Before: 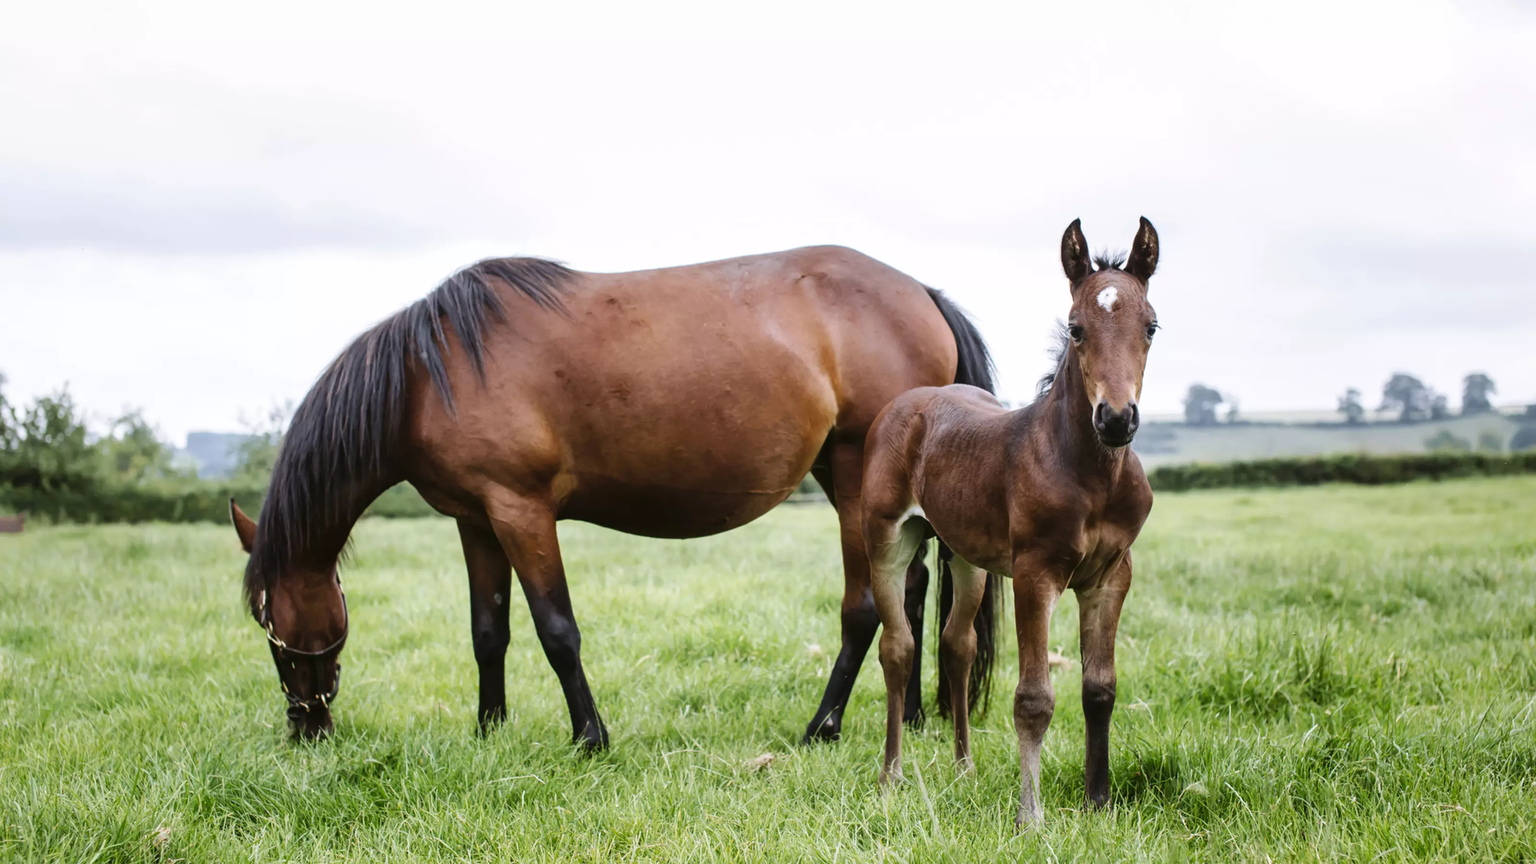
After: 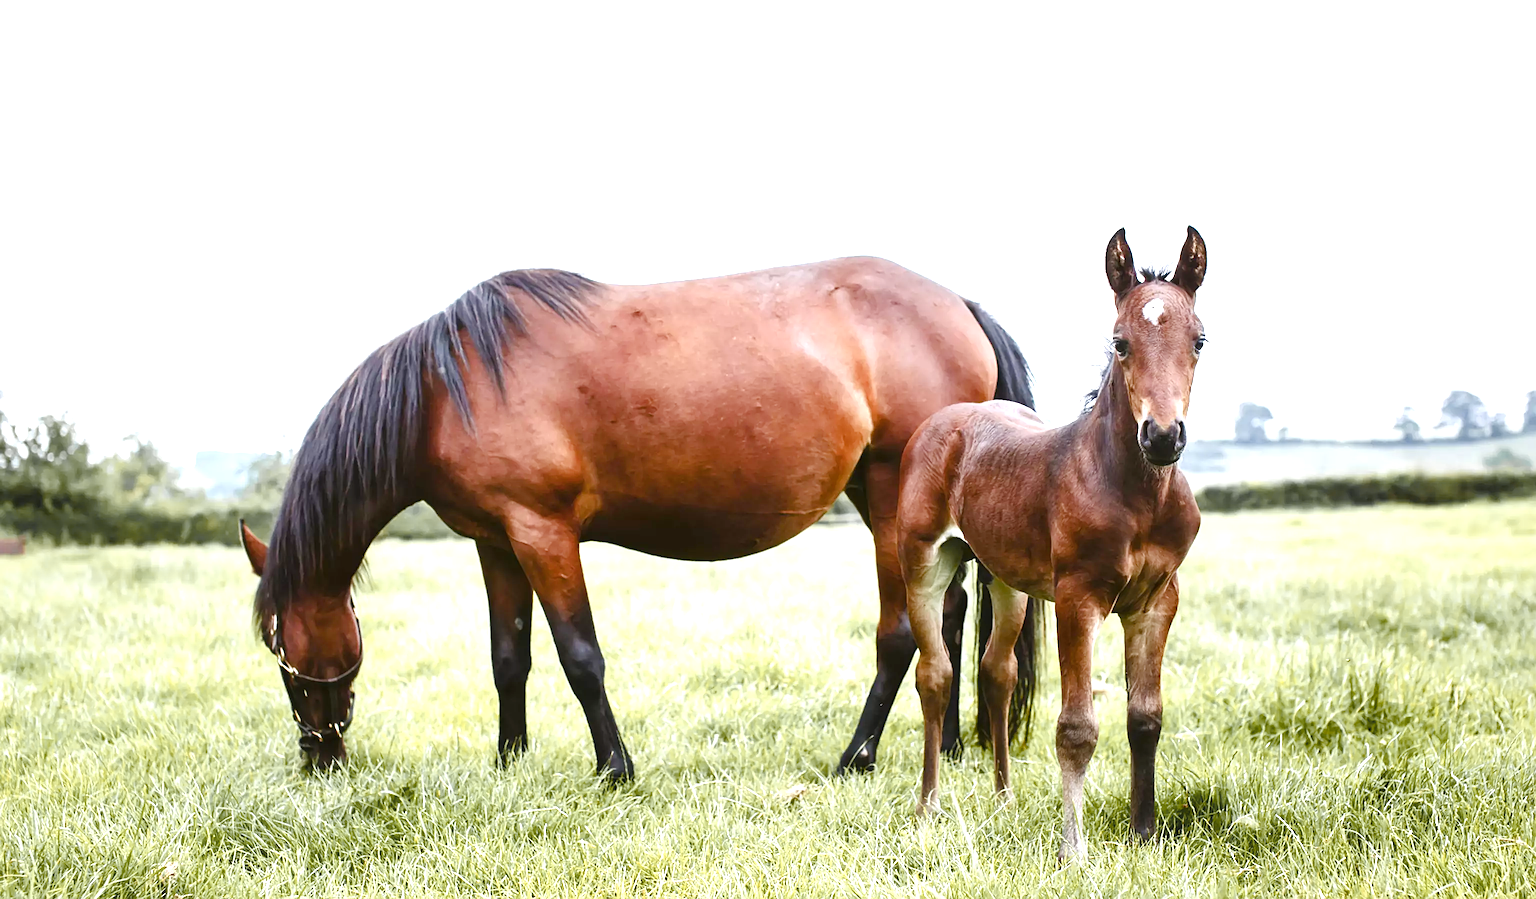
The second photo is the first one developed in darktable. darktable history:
exposure: black level correction 0, exposure 1 EV, compensate highlight preservation false
sharpen: on, module defaults
color balance rgb: perceptual saturation grading › global saturation 0.307%, perceptual saturation grading › highlights -17.223%, perceptual saturation grading › mid-tones 33.462%, perceptual saturation grading › shadows 50.434%
contrast brightness saturation: saturation -0.067
crop: right 3.953%, bottom 0.024%
color zones: curves: ch1 [(0.29, 0.492) (0.373, 0.185) (0.509, 0.481)]; ch2 [(0.25, 0.462) (0.749, 0.457)]
